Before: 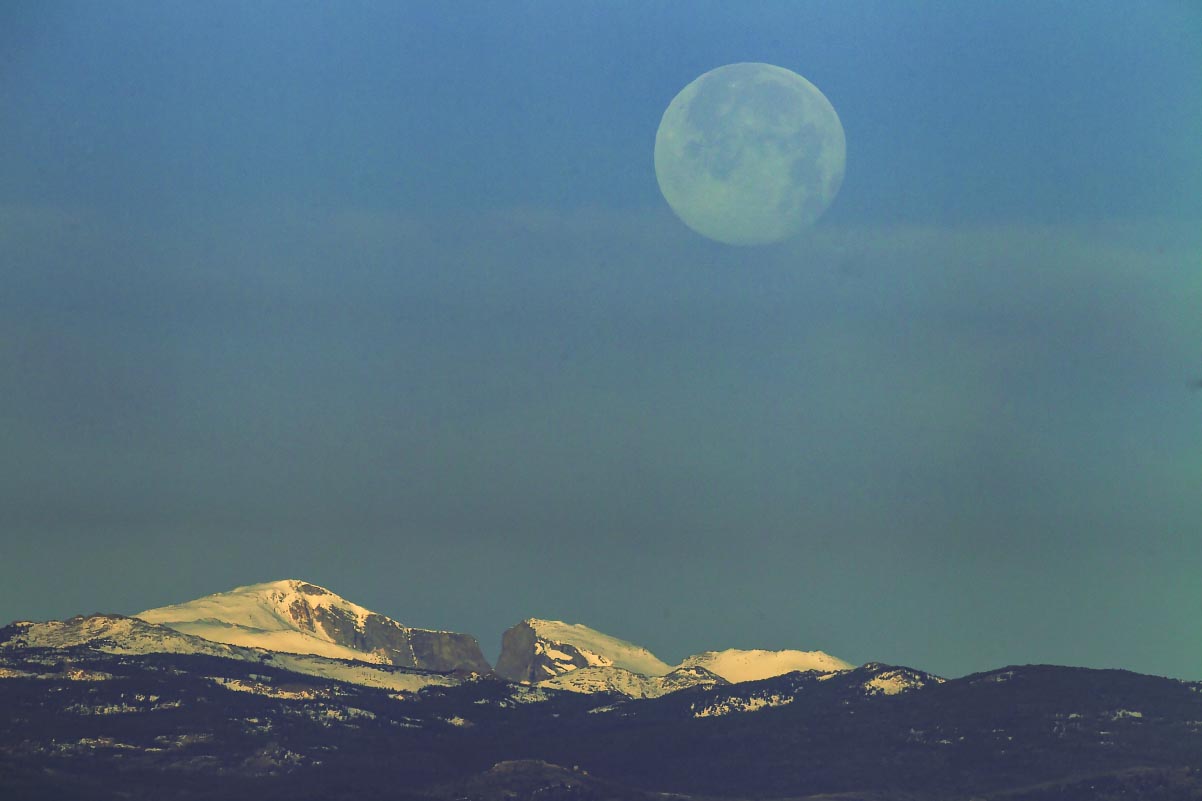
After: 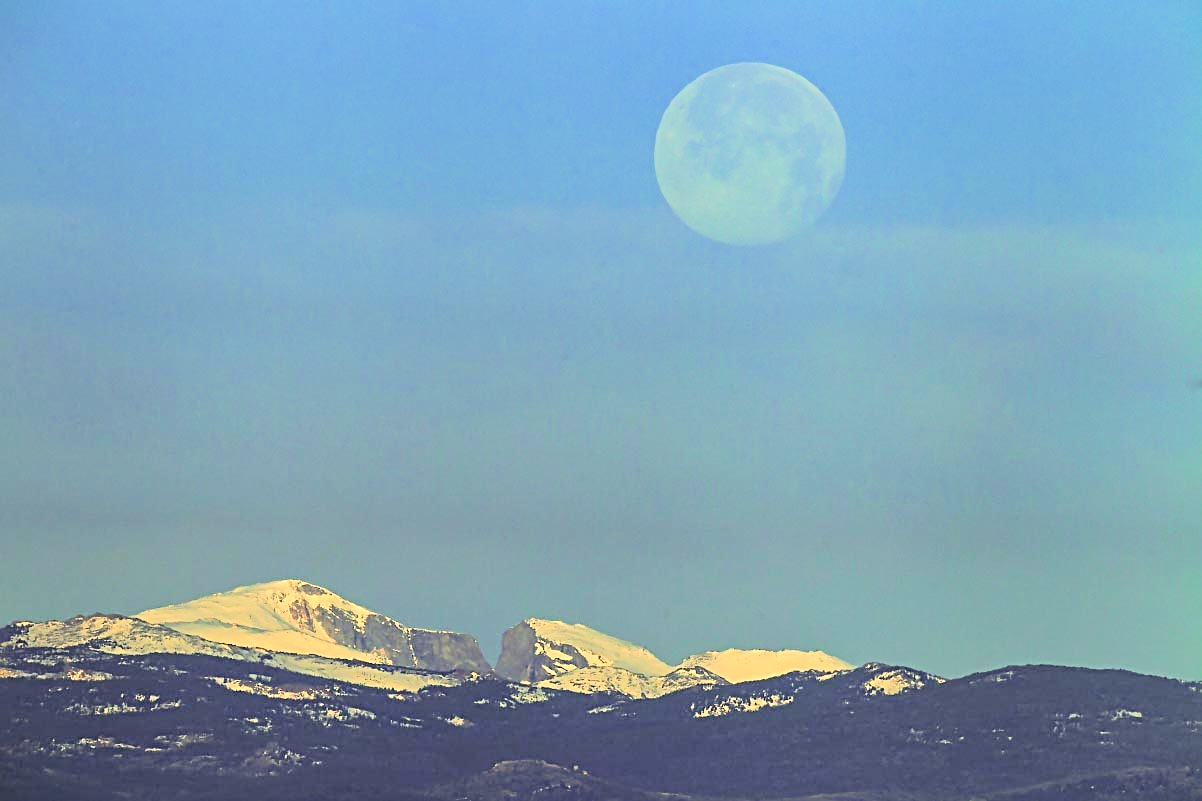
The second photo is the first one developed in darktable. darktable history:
sharpen: radius 3.113
tone equalizer: -7 EV 0.144 EV, -6 EV 0.597 EV, -5 EV 1.17 EV, -4 EV 1.31 EV, -3 EV 1.14 EV, -2 EV 0.6 EV, -1 EV 0.146 EV, edges refinement/feathering 500, mask exposure compensation -1.57 EV, preserve details no
